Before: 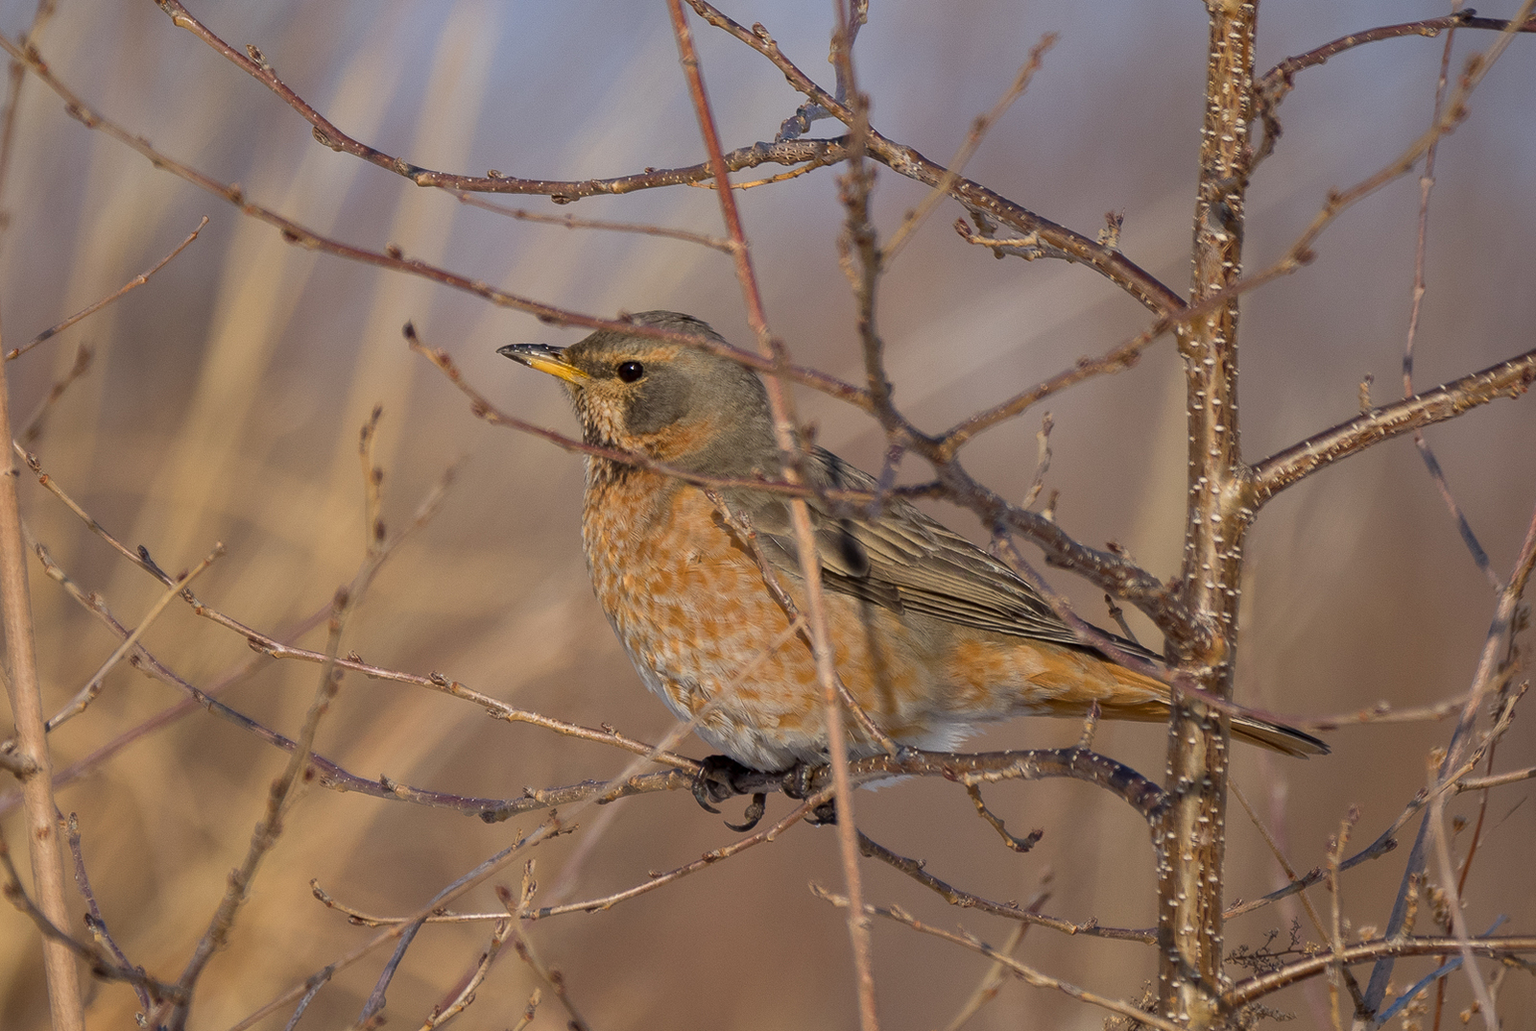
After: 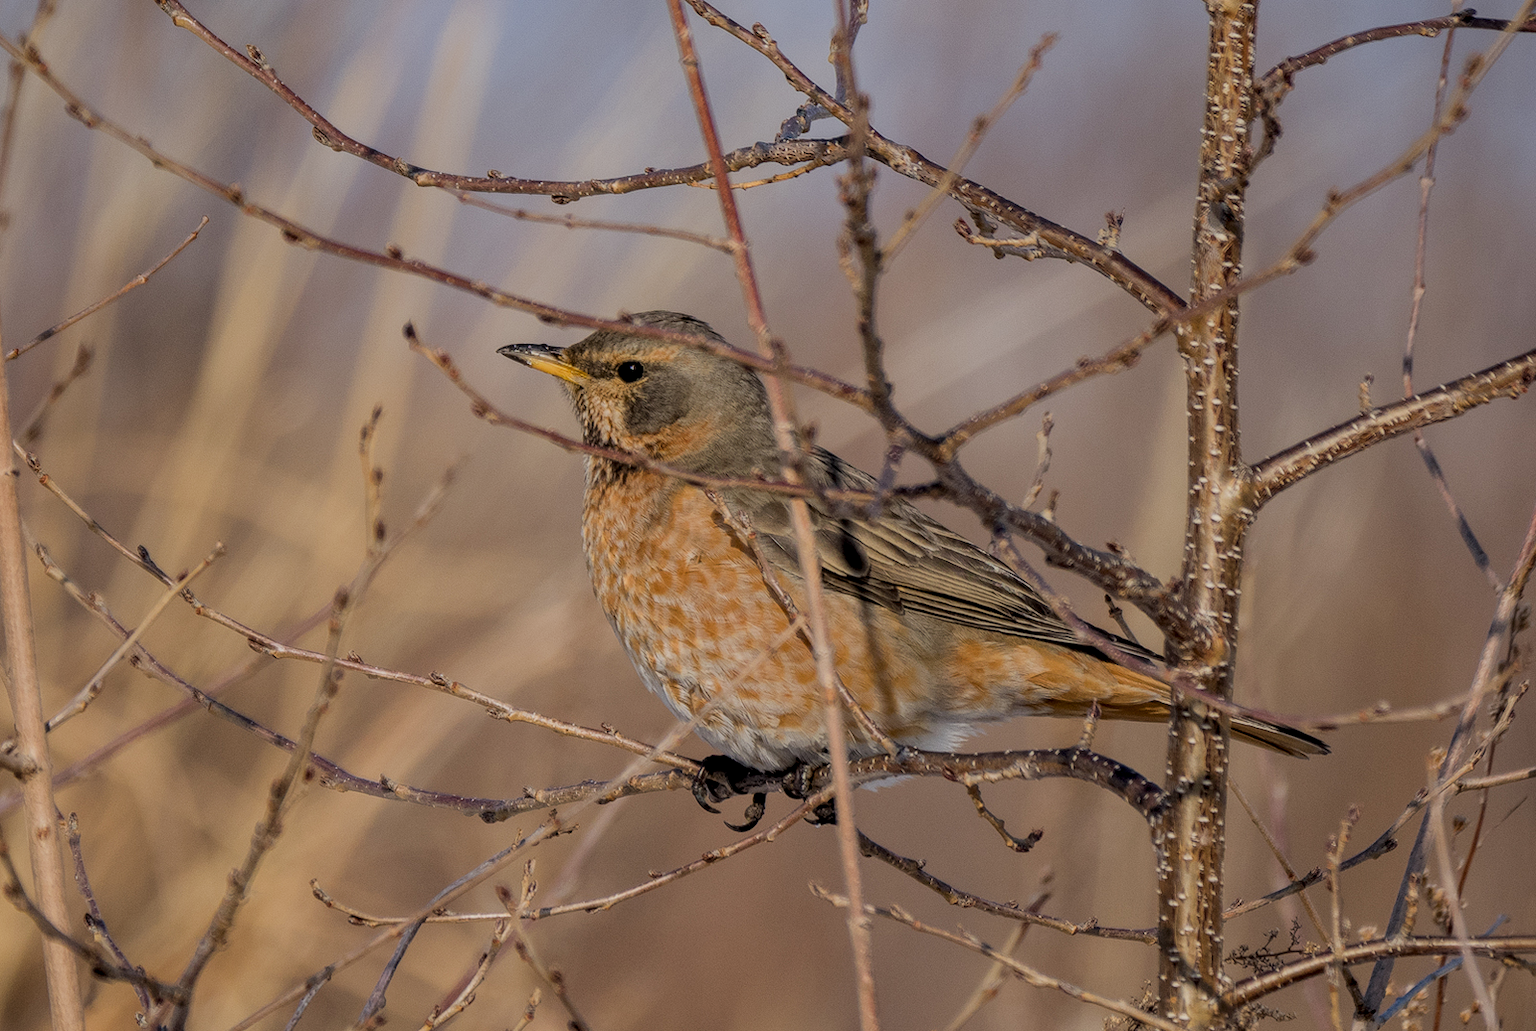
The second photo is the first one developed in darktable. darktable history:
local contrast: highlights 3%, shadows 0%, detail 134%
filmic rgb: black relative exposure -6.91 EV, white relative exposure 5.63 EV, hardness 2.85
